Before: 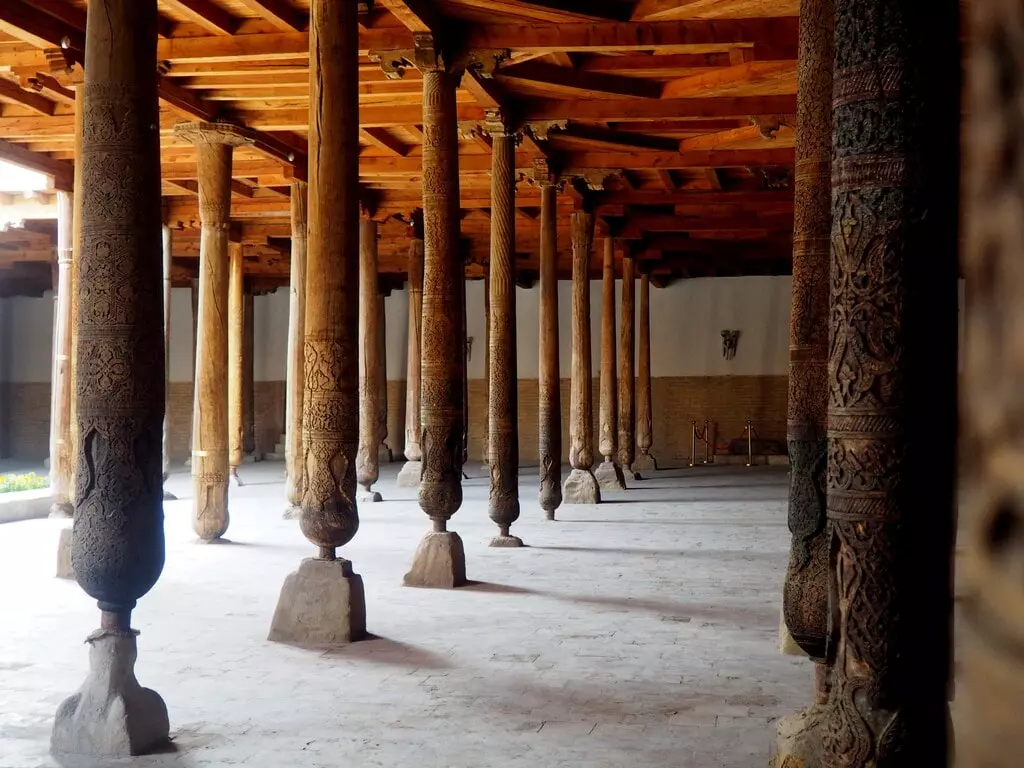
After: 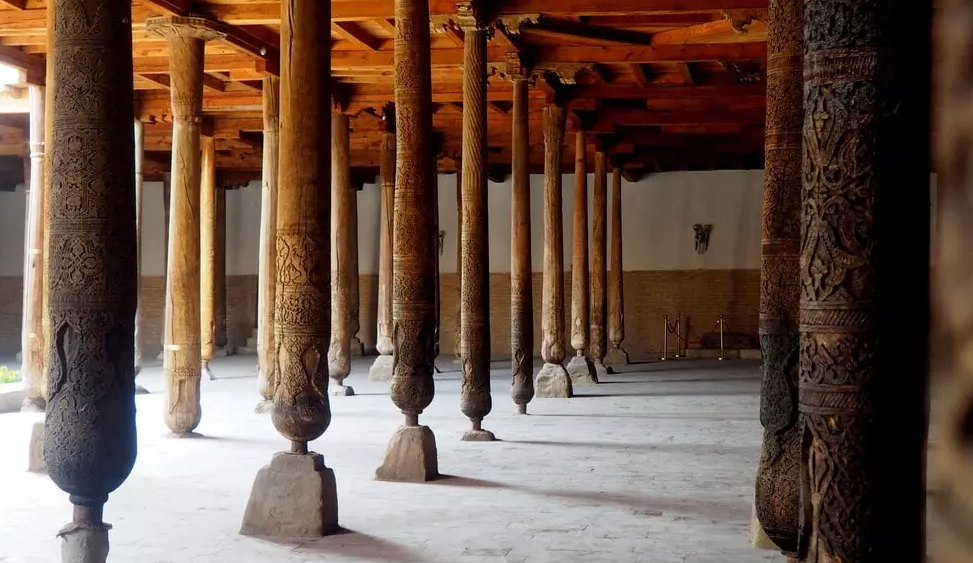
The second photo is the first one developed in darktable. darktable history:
crop and rotate: left 2.813%, top 13.821%, right 2.109%, bottom 12.789%
